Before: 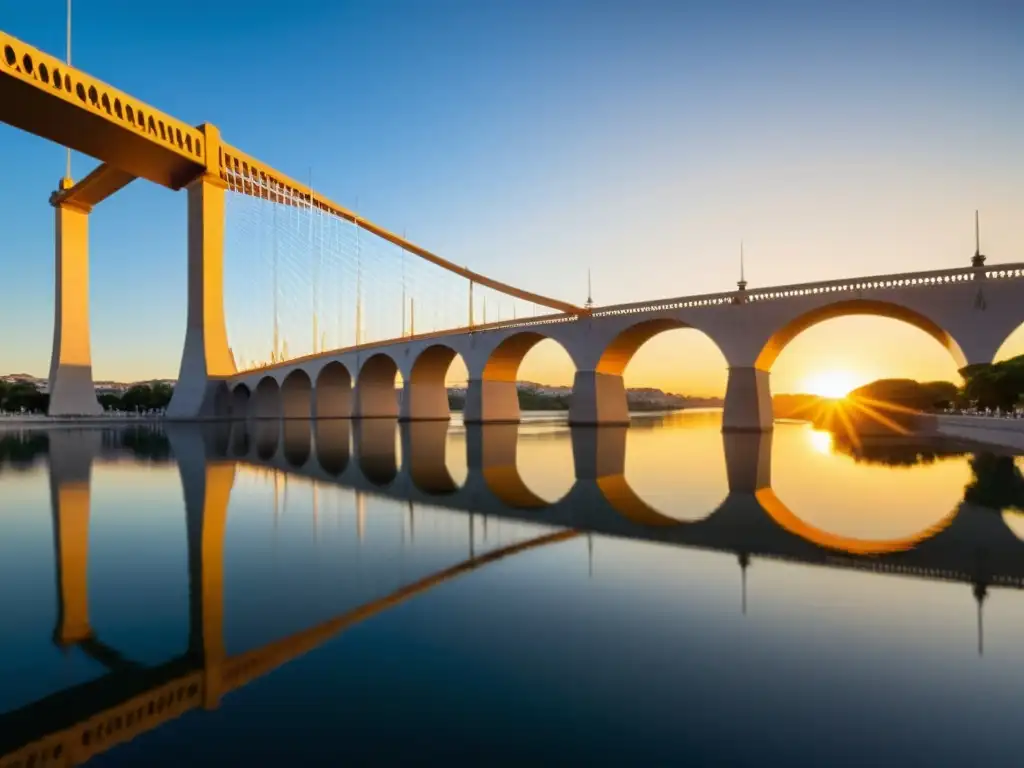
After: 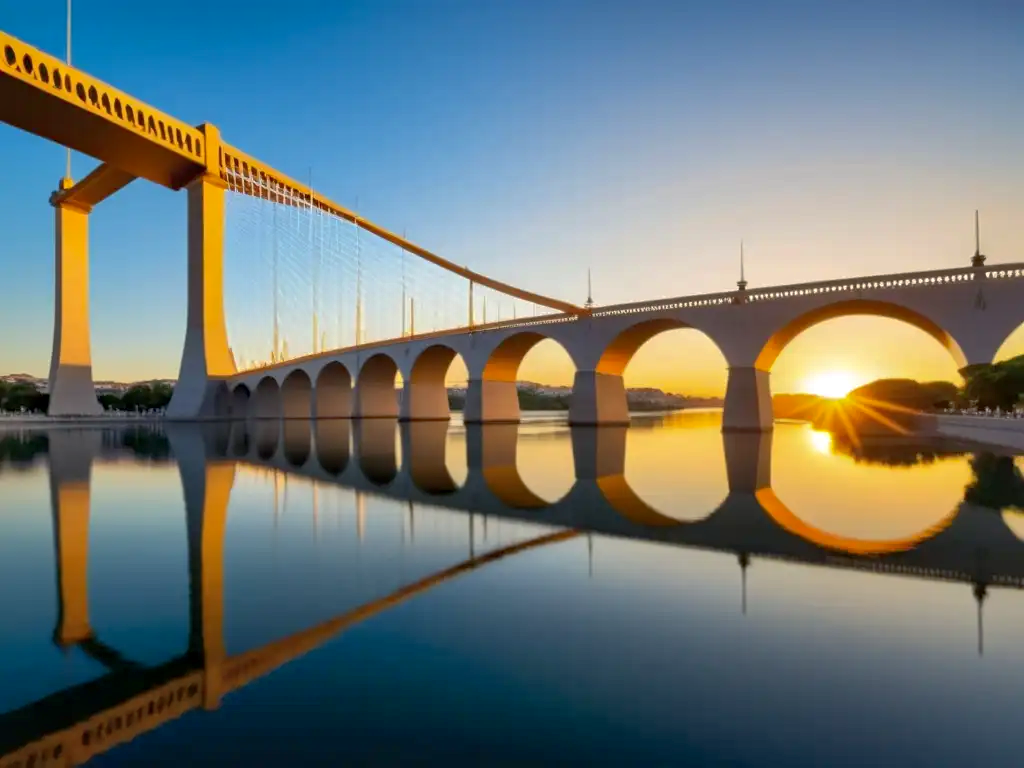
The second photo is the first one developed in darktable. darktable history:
local contrast: mode bilateral grid, contrast 24, coarseness 51, detail 123%, midtone range 0.2
shadows and highlights: highlights color adjustment 73.76%
haze removal: strength 0.088, compatibility mode true, adaptive false
